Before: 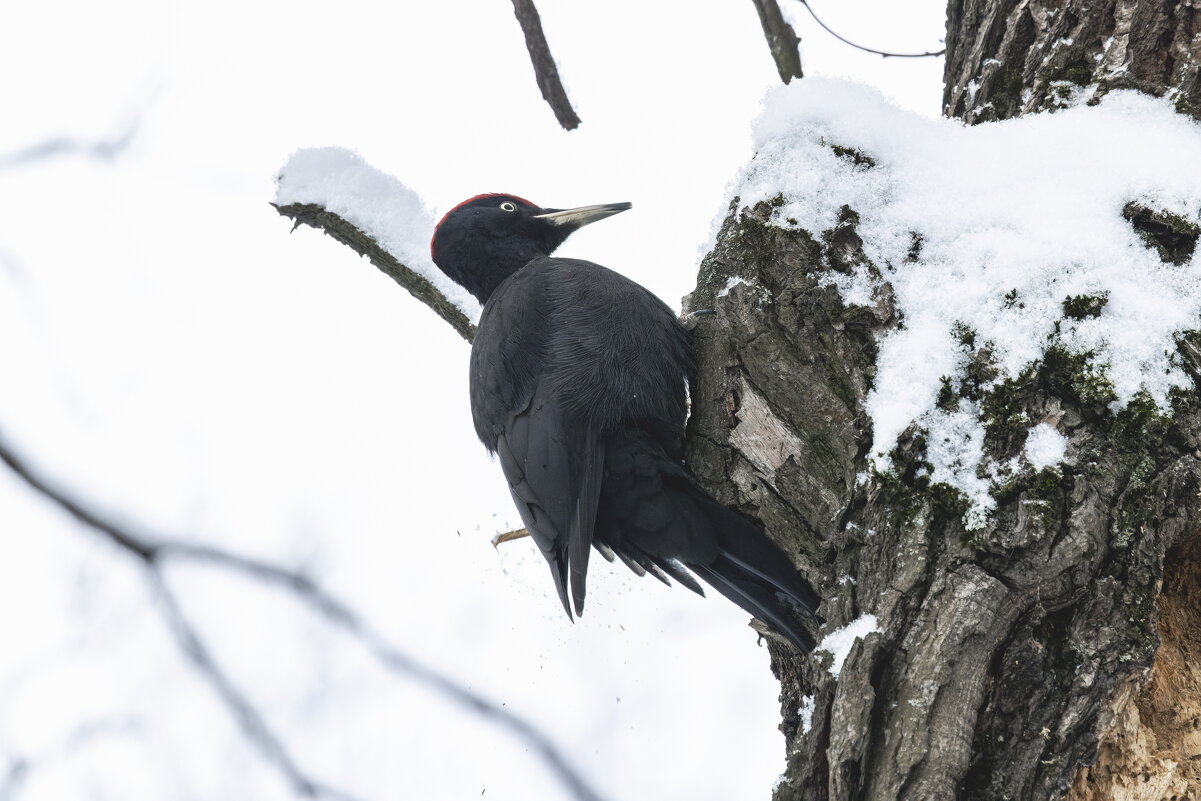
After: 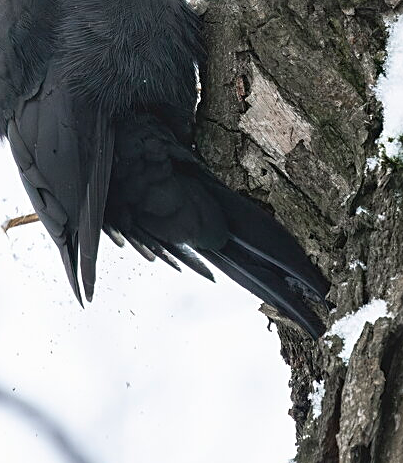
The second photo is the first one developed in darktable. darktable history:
sharpen: on, module defaults
crop: left 40.845%, top 39.427%, right 25.564%, bottom 2.689%
tone equalizer: on, module defaults
